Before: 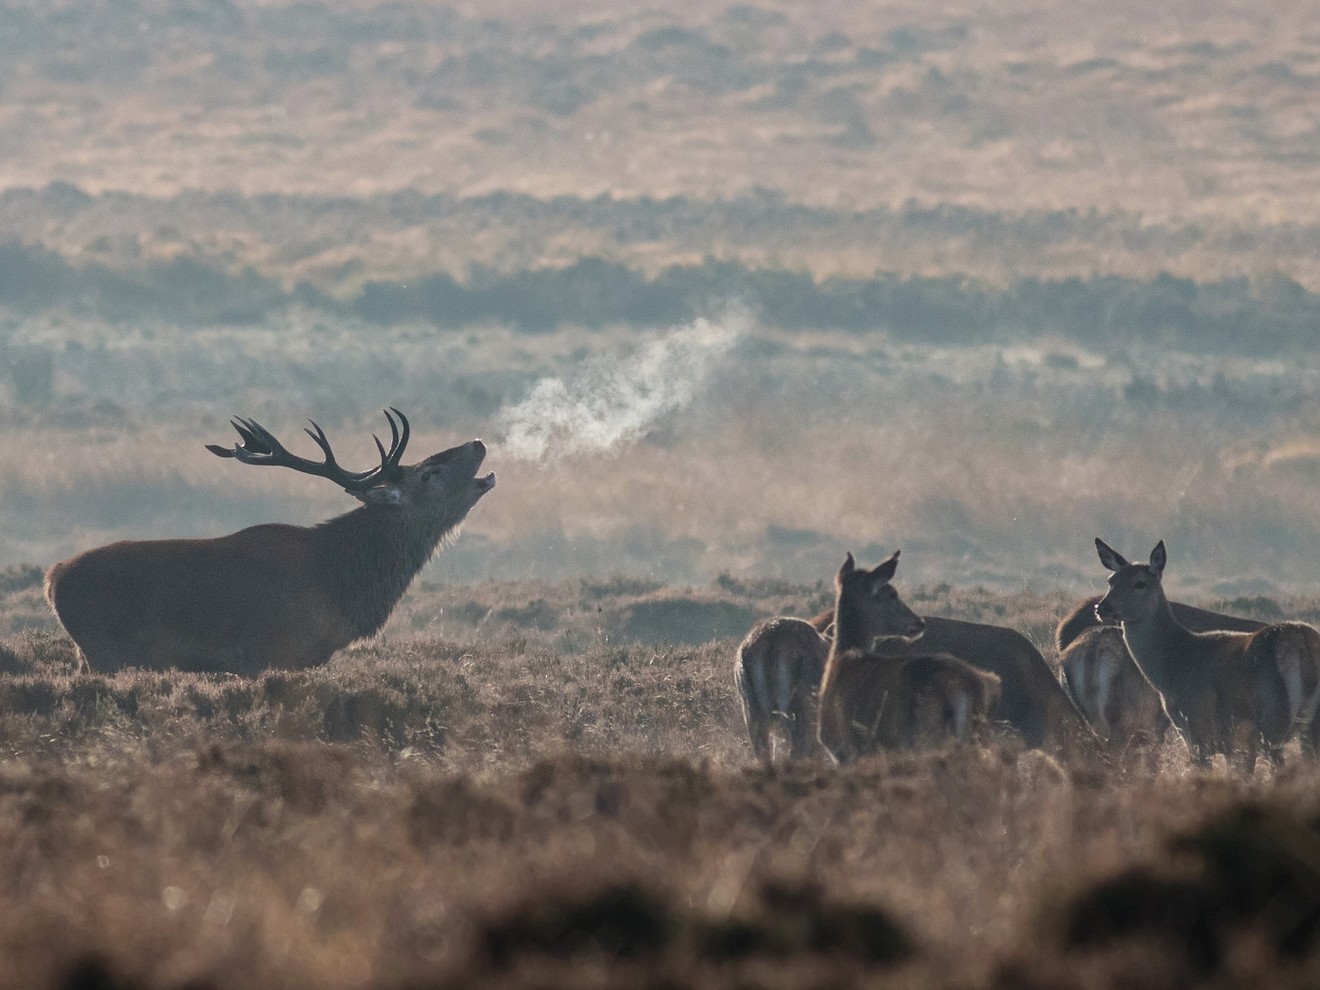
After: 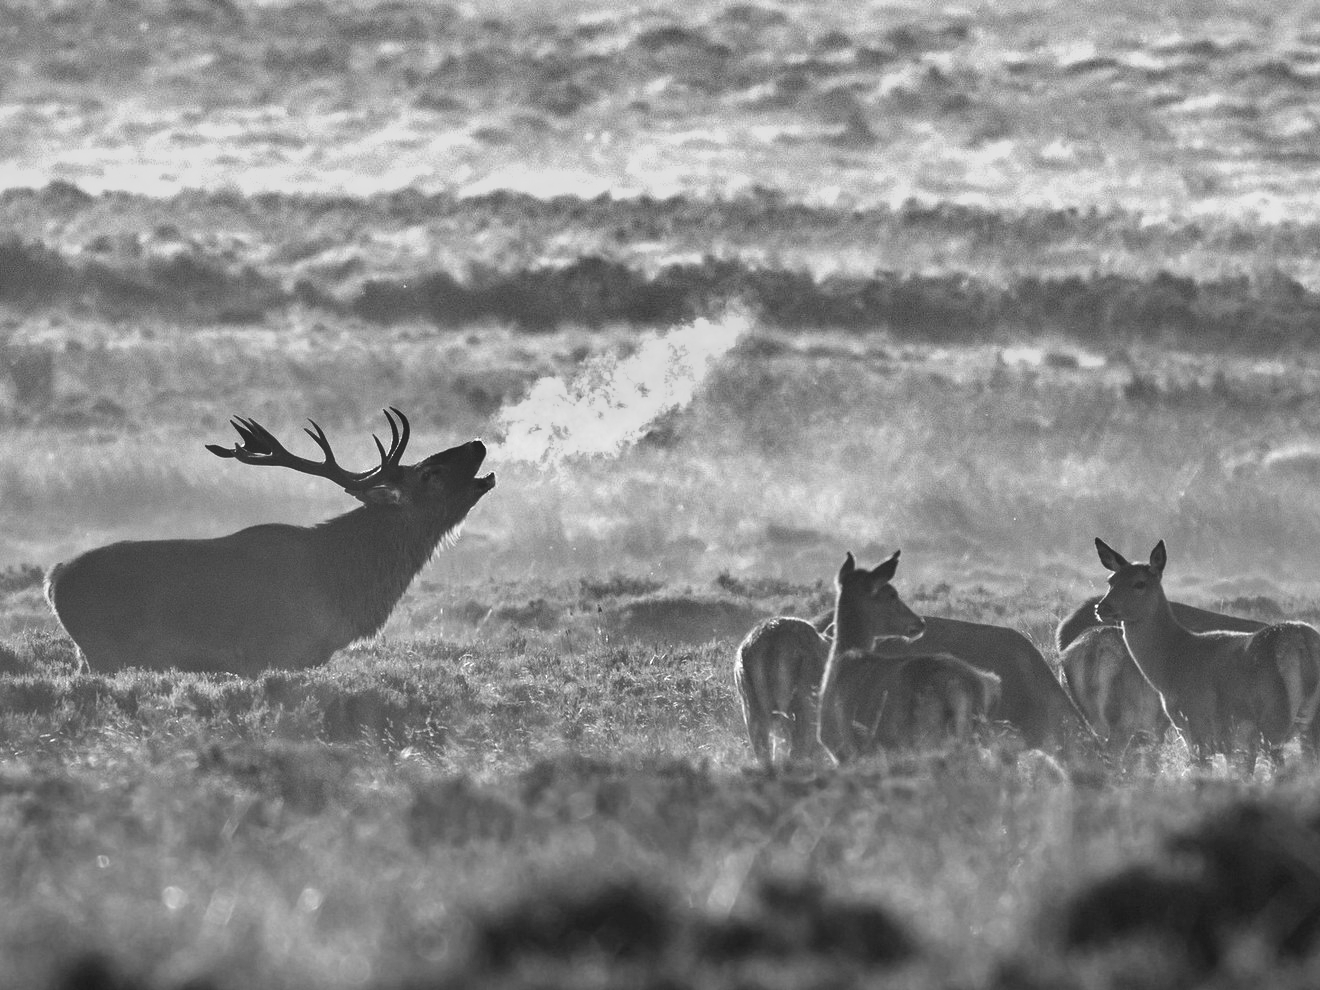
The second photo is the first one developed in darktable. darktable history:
shadows and highlights: white point adjustment 0.1, highlights -70, soften with gaussian
color correction: highlights a* -11.71, highlights b* -15.58
exposure: black level correction 0, exposure 1.2 EV, compensate exposure bias true, compensate highlight preservation false
monochrome: a 26.22, b 42.67, size 0.8
